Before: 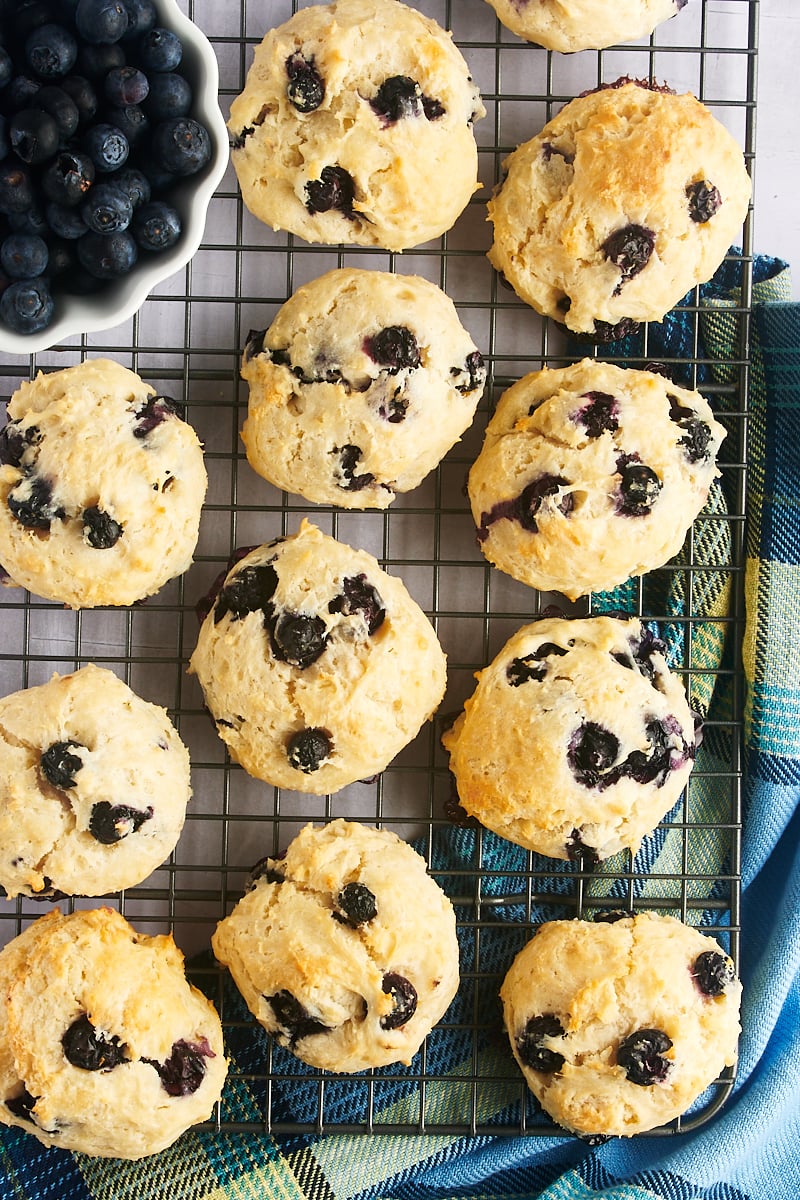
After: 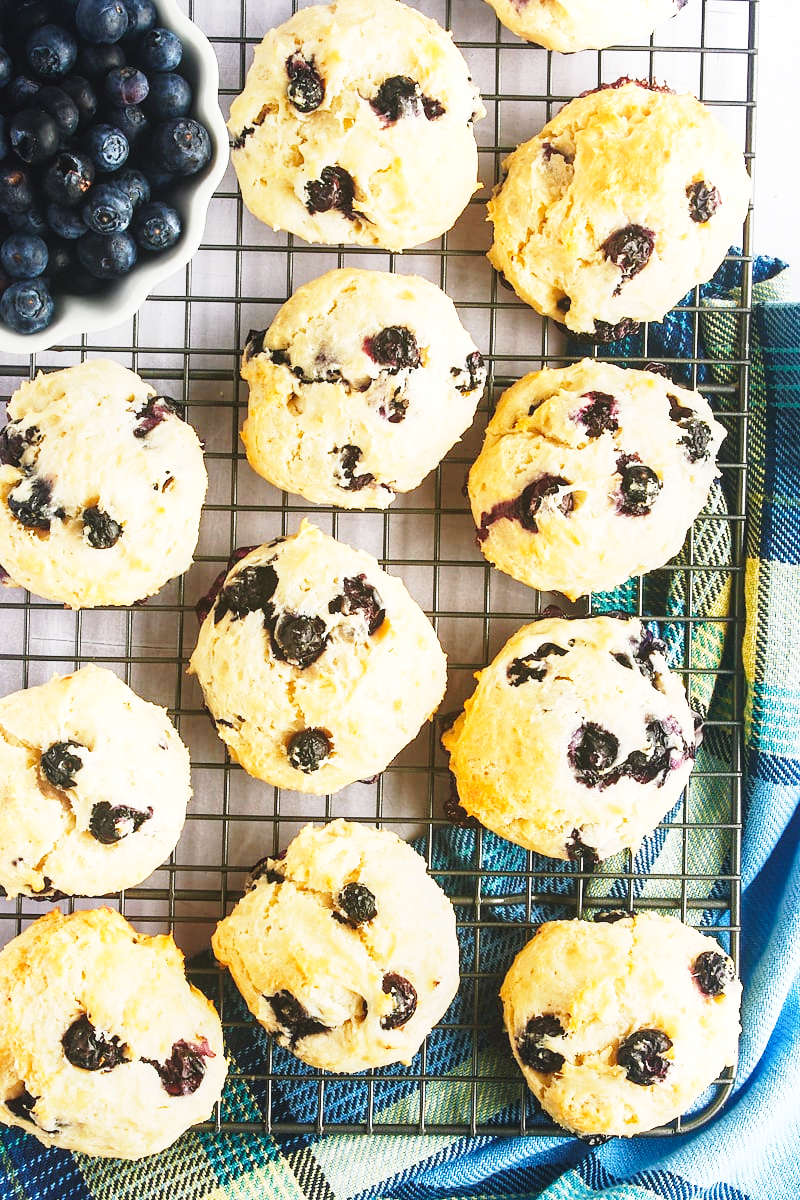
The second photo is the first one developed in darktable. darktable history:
local contrast: detail 110%
base curve: curves: ch0 [(0, 0) (0.028, 0.03) (0.121, 0.232) (0.46, 0.748) (0.859, 0.968) (1, 1)], preserve colors none
exposure: black level correction 0, exposure 0.5 EV, compensate highlight preservation false
